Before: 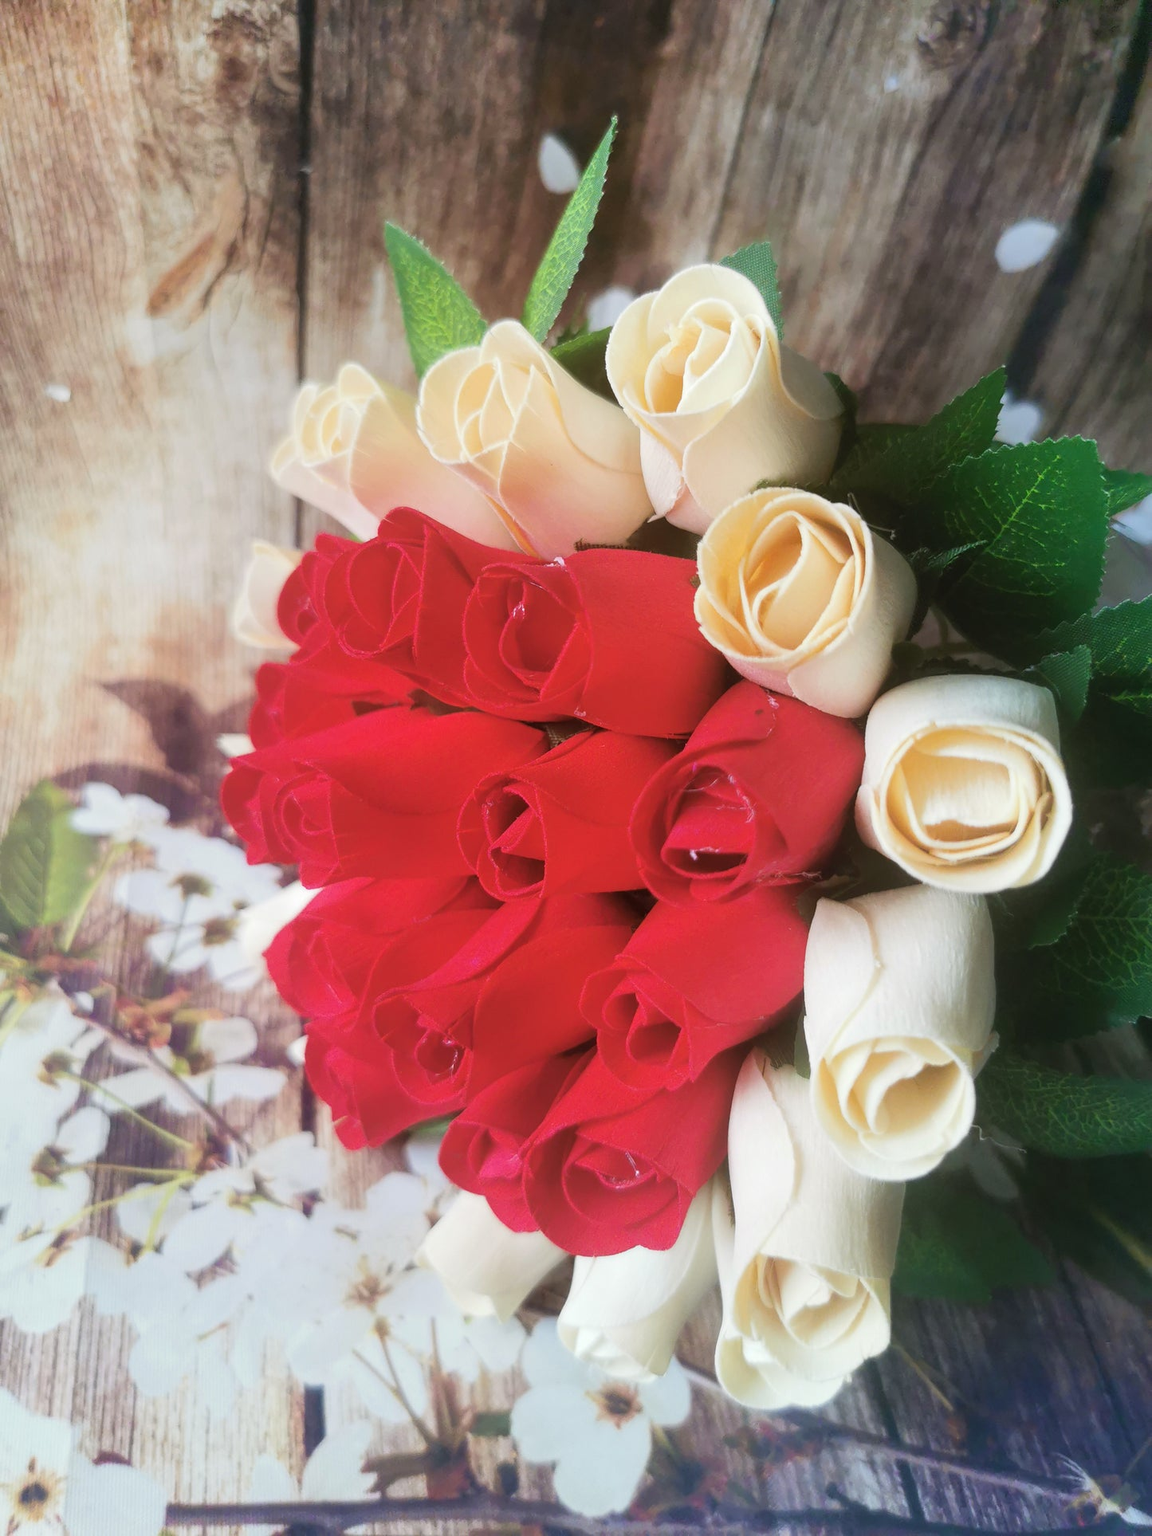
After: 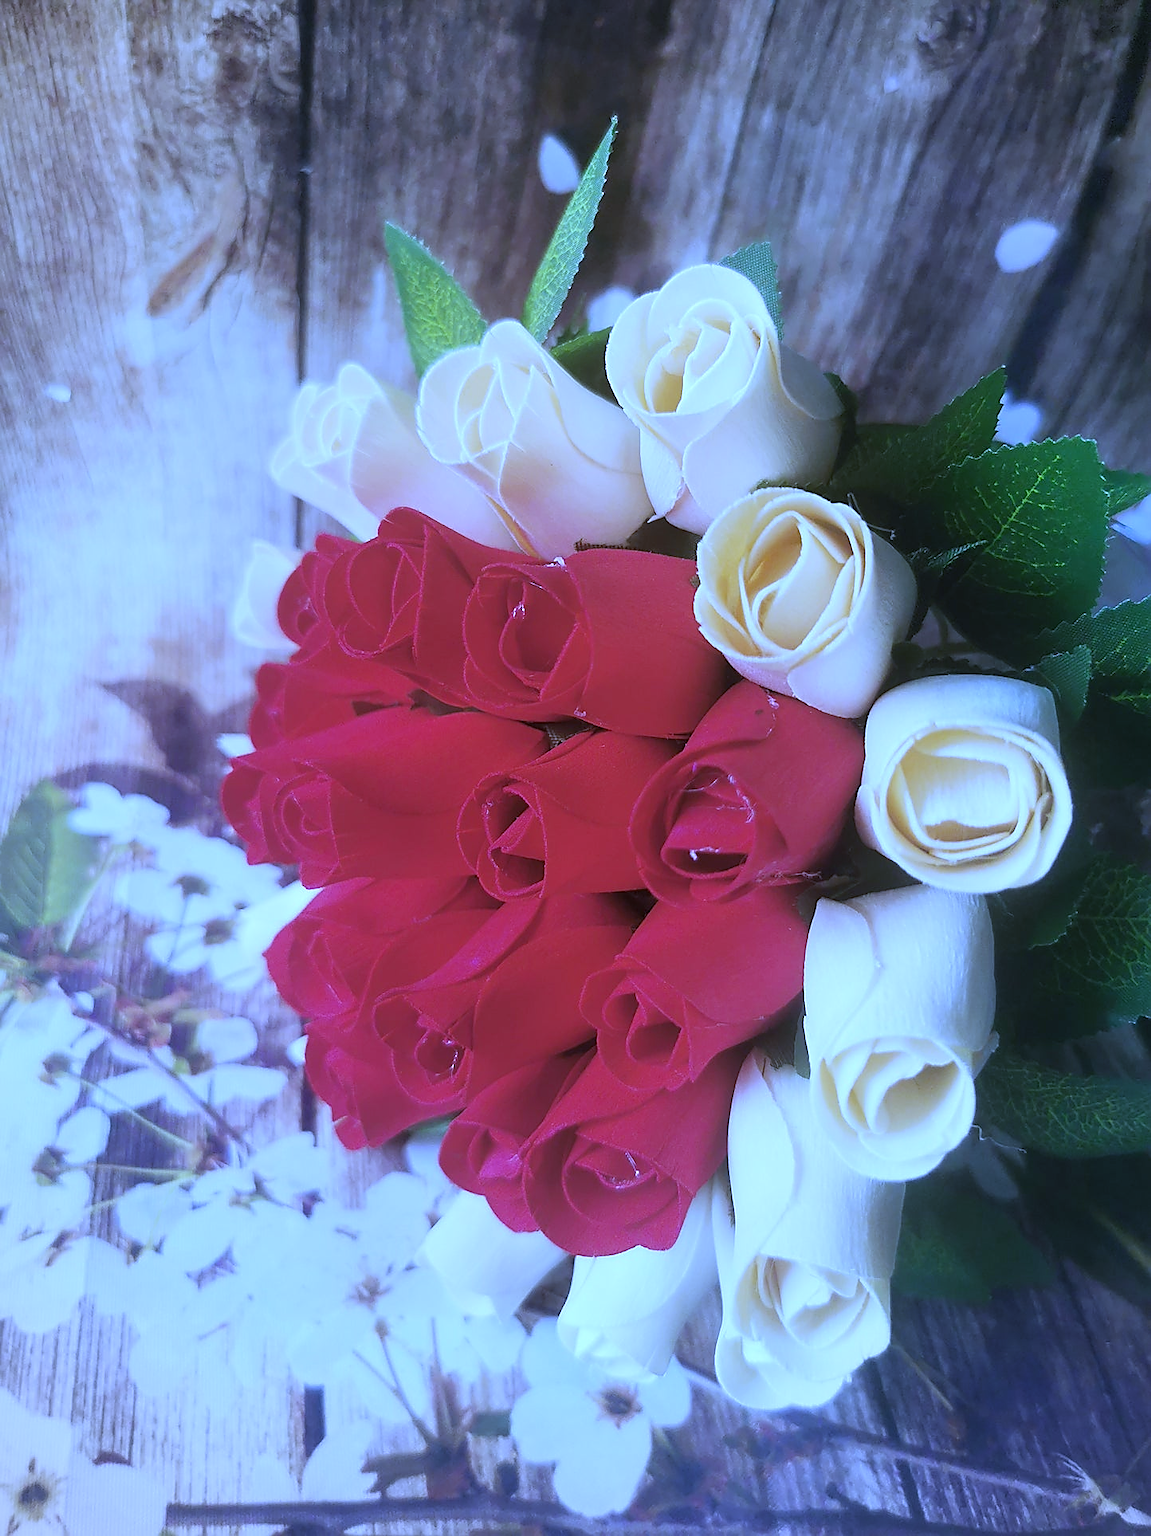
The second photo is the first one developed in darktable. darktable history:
white balance: red 0.766, blue 1.537
vignetting: fall-off radius 60.65%
sharpen: radius 1.4, amount 1.25, threshold 0.7
